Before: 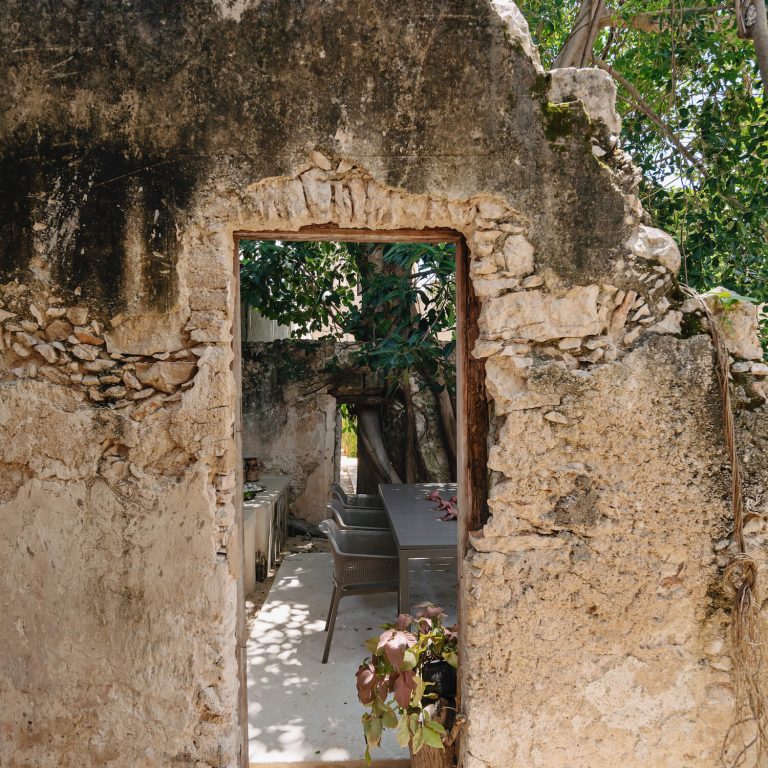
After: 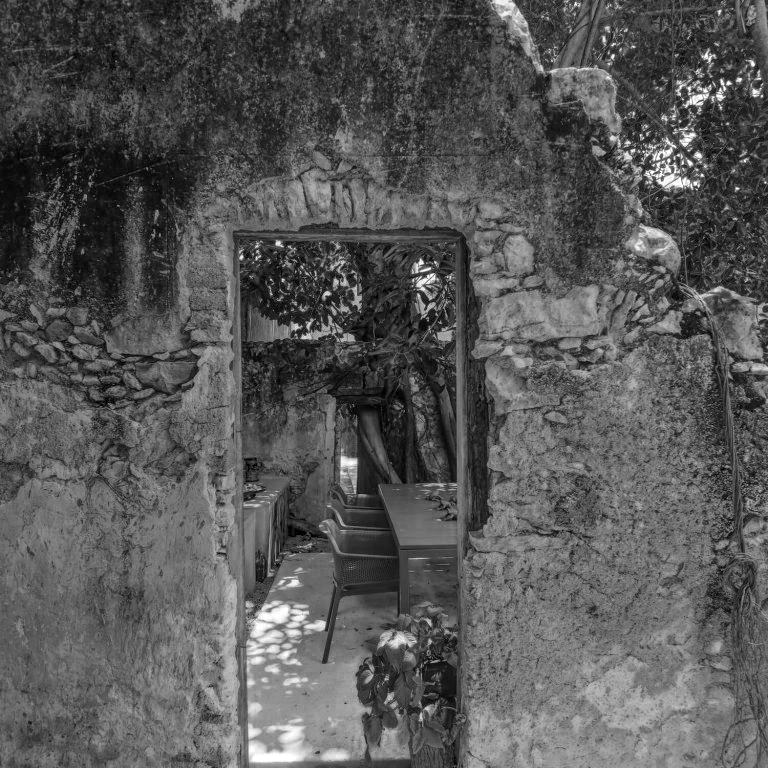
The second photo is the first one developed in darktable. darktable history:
local contrast: highlights 74%, shadows 55%, detail 176%, midtone range 0.207
tone equalizer: on, module defaults
color zones: curves: ch0 [(0.287, 0.048) (0.493, 0.484) (0.737, 0.816)]; ch1 [(0, 0) (0.143, 0) (0.286, 0) (0.429, 0) (0.571, 0) (0.714, 0) (0.857, 0)]
